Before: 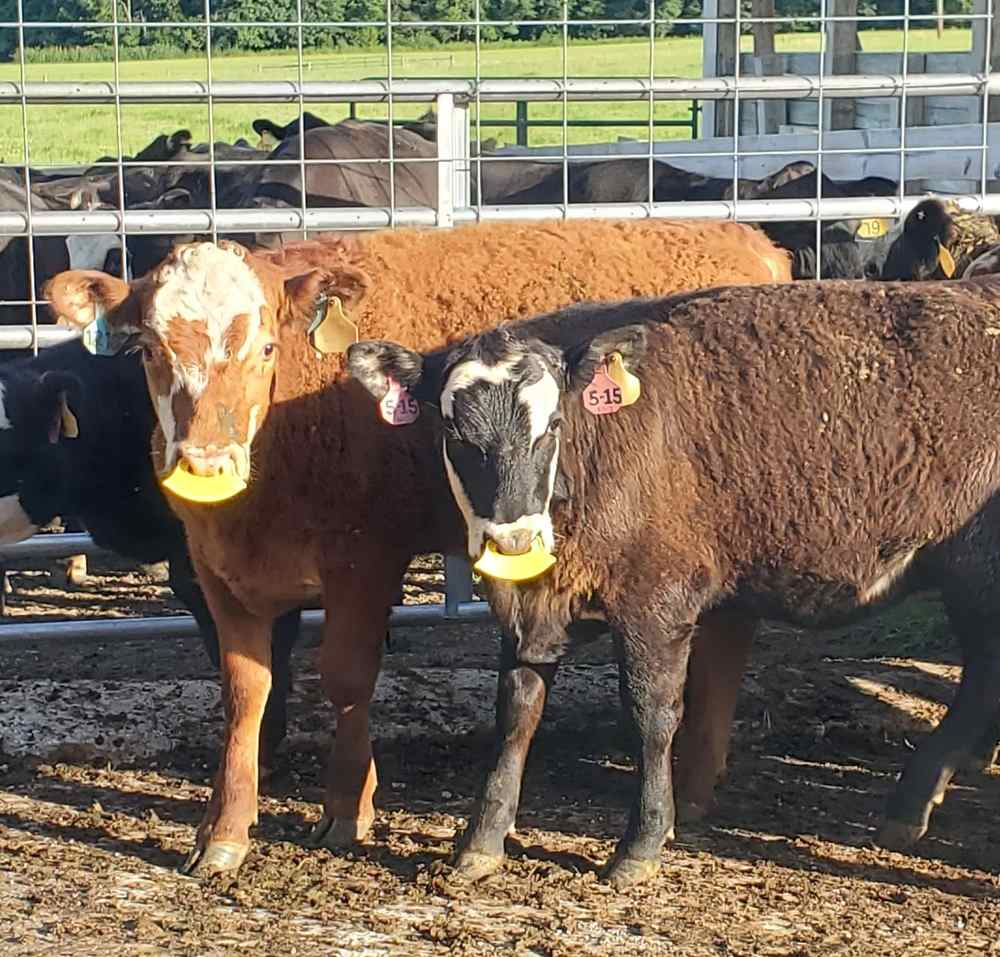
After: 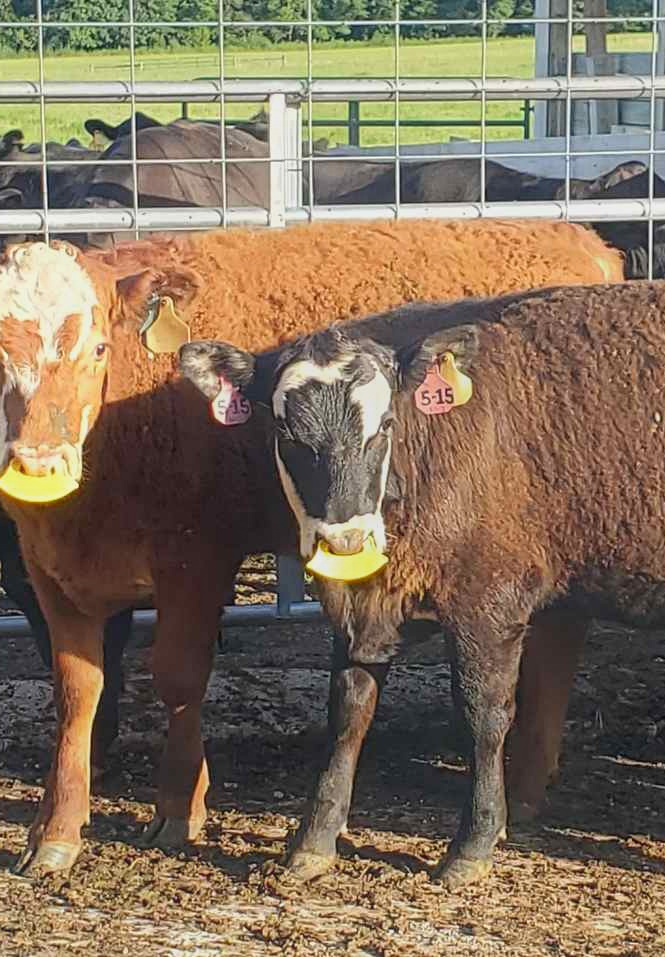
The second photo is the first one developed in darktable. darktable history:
crop: left 16.899%, right 16.556%
contrast equalizer: y [[0.439, 0.44, 0.442, 0.457, 0.493, 0.498], [0.5 ×6], [0.5 ×6], [0 ×6], [0 ×6]]
